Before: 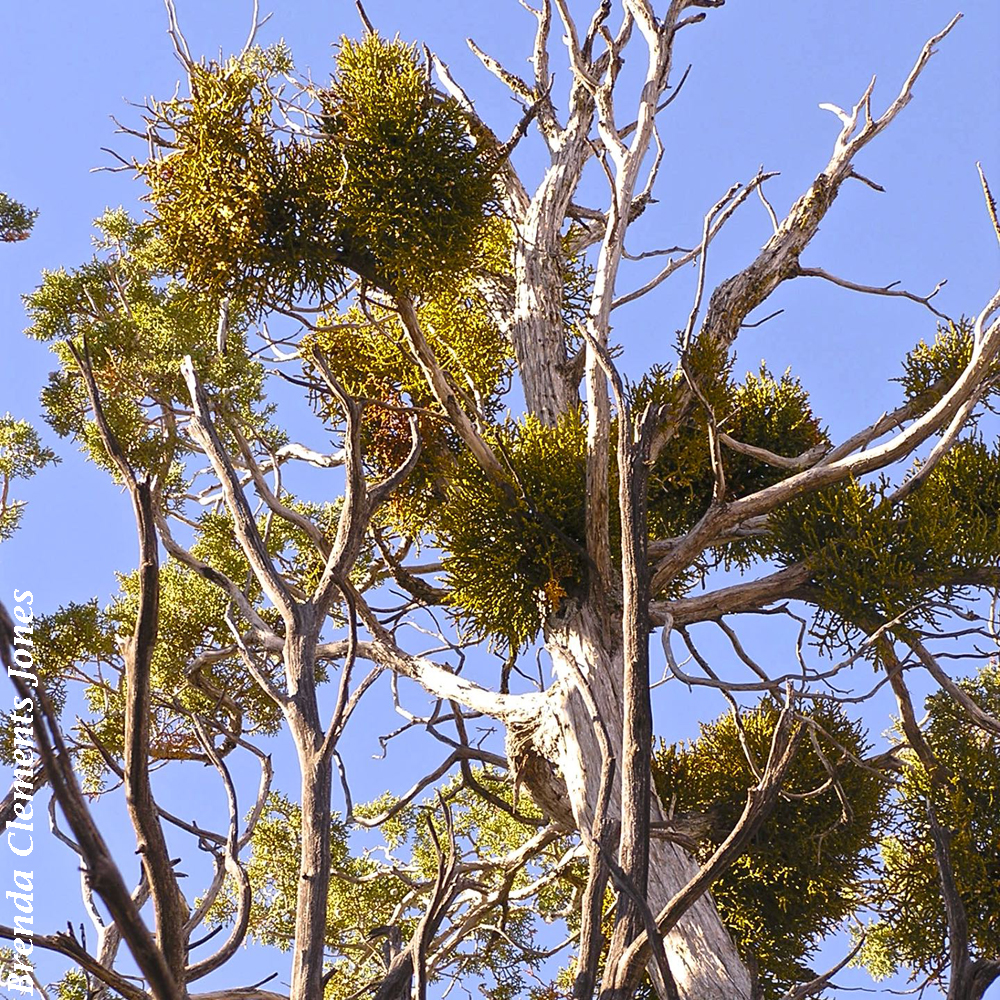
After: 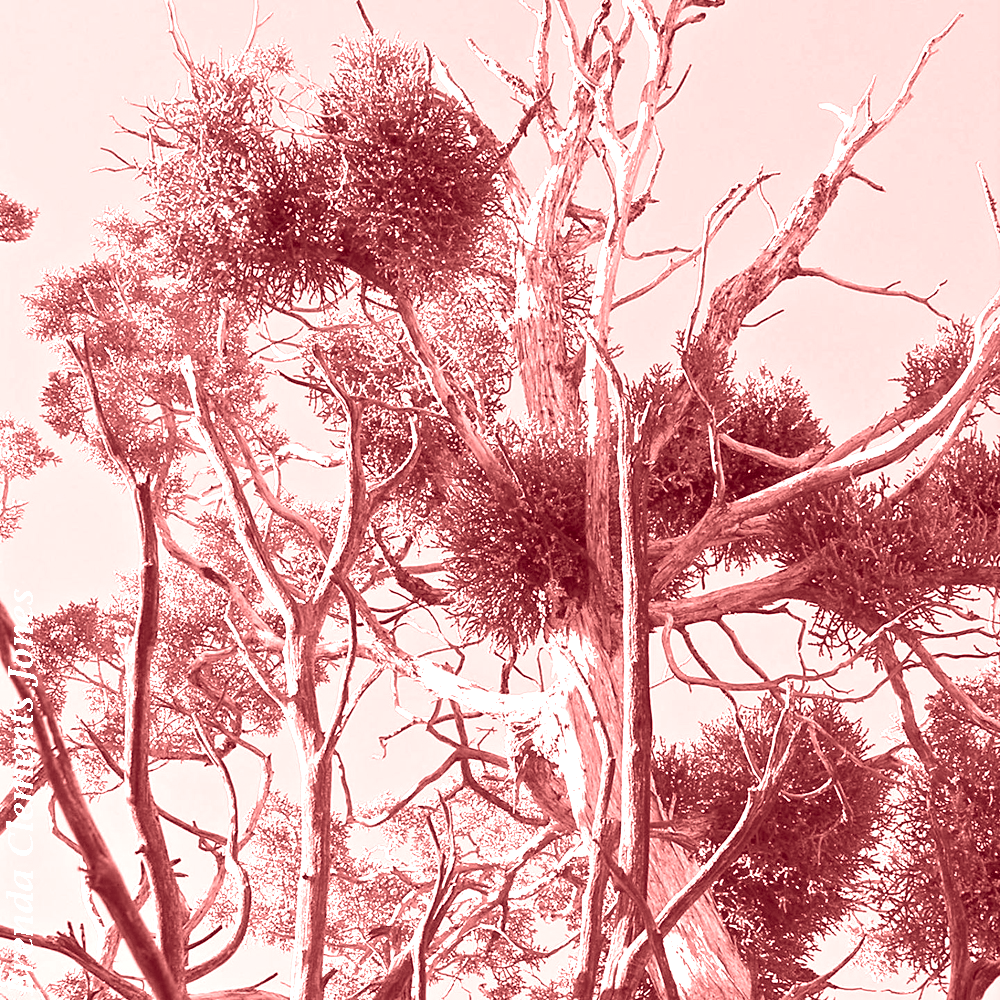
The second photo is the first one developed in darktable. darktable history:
colorize: saturation 60%, source mix 100%
exposure: black level correction 0, exposure 0.7 EV, compensate exposure bias true, compensate highlight preservation false
